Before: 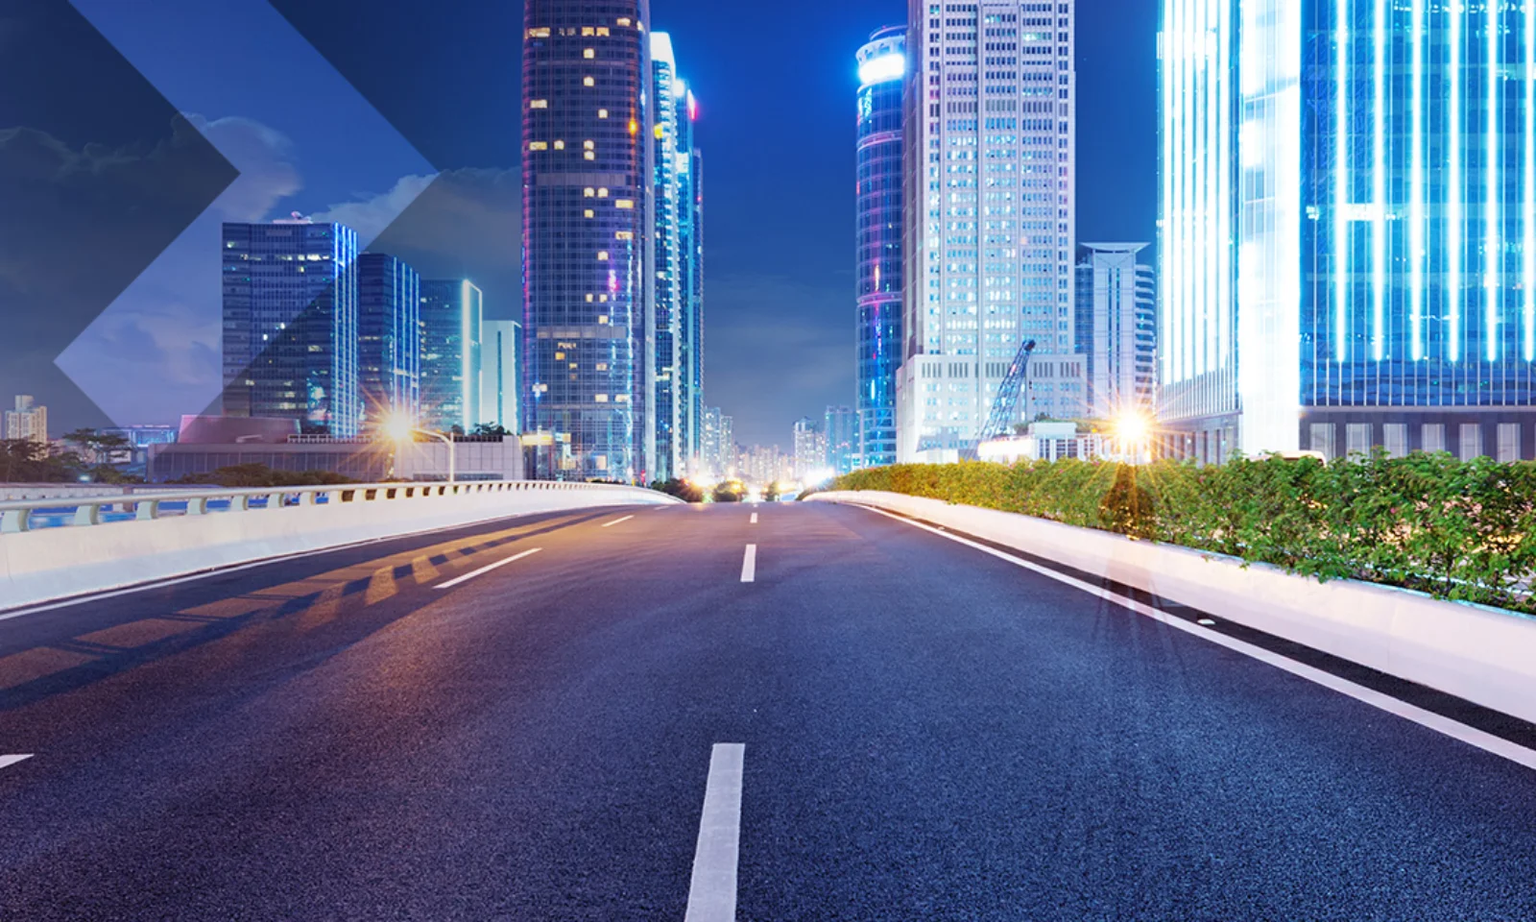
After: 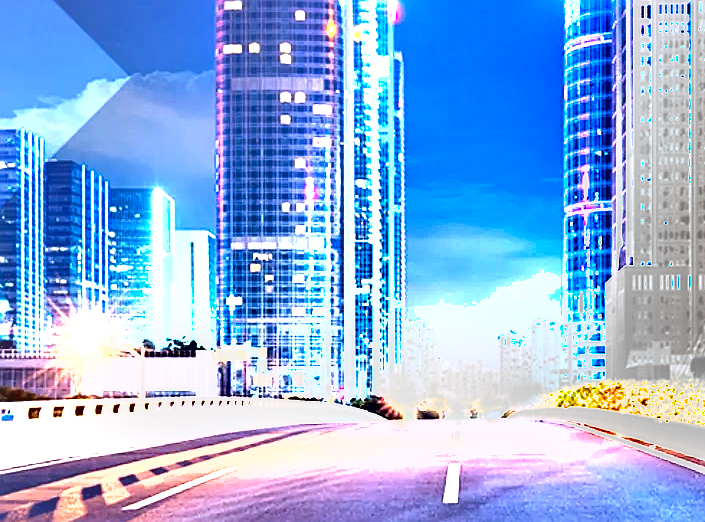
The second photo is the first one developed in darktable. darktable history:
exposure: exposure 2.235 EV, compensate highlight preservation false
shadows and highlights: shadows 52.52, soften with gaussian
sharpen: on, module defaults
crop: left 20.527%, top 10.792%, right 35.35%, bottom 34.769%
contrast brightness saturation: saturation -0.048
